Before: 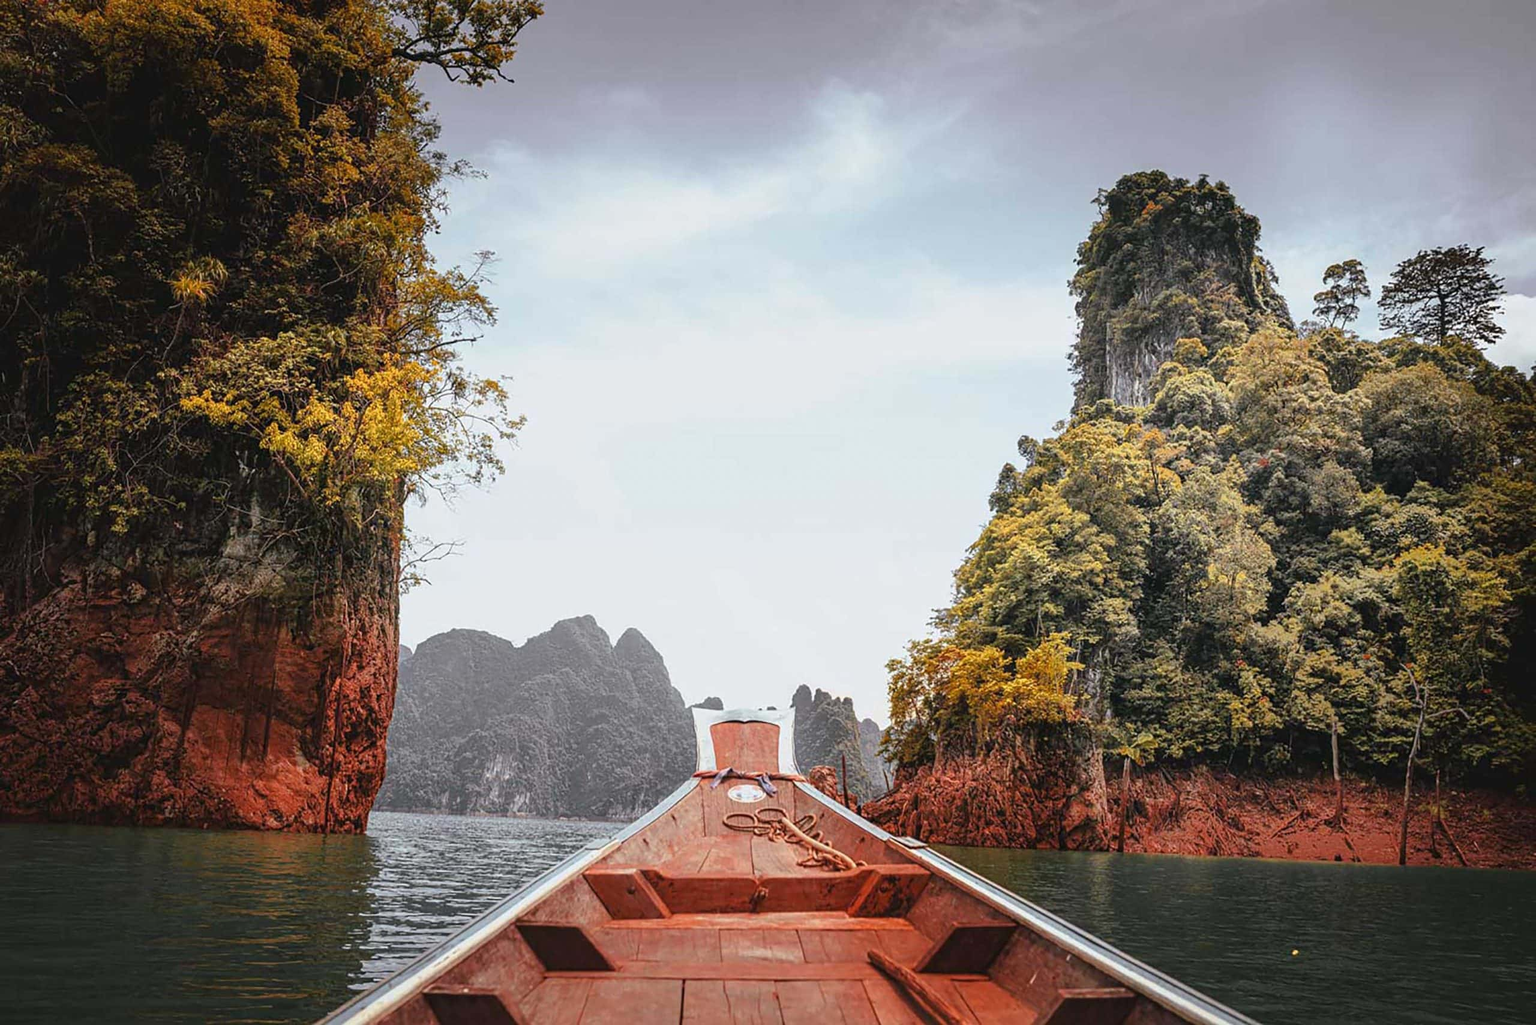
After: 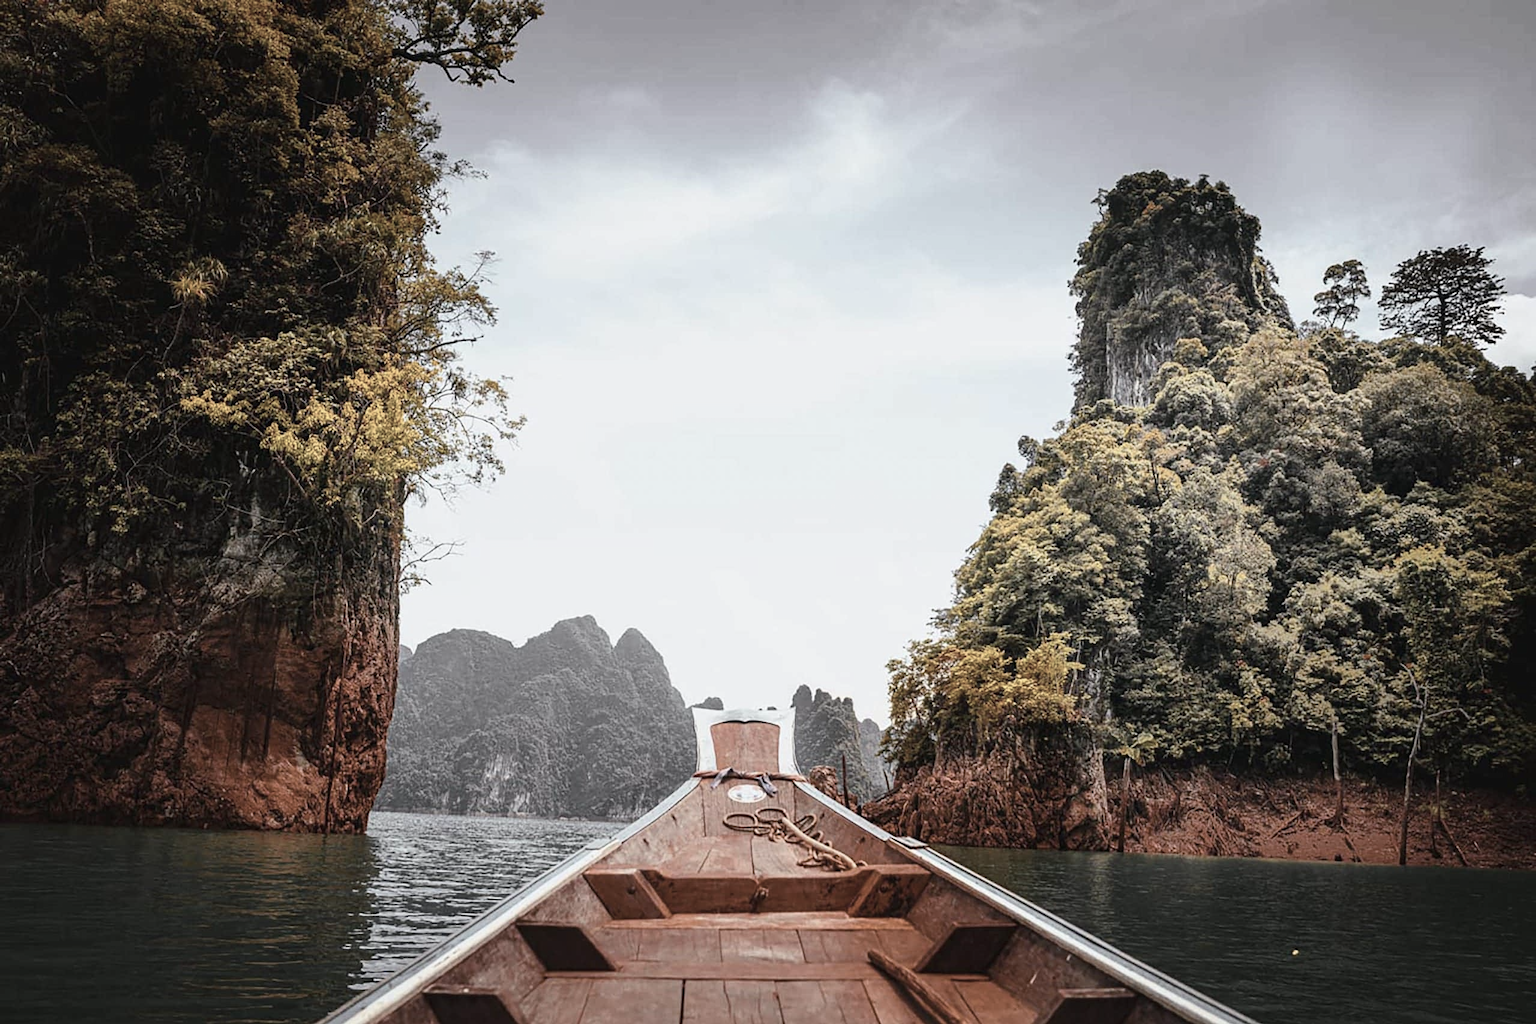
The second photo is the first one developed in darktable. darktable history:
color correction: saturation 0.3
contrast brightness saturation: contrast 0.16, saturation 0.32
color balance rgb: perceptual saturation grading › global saturation 25%, global vibrance 10%
